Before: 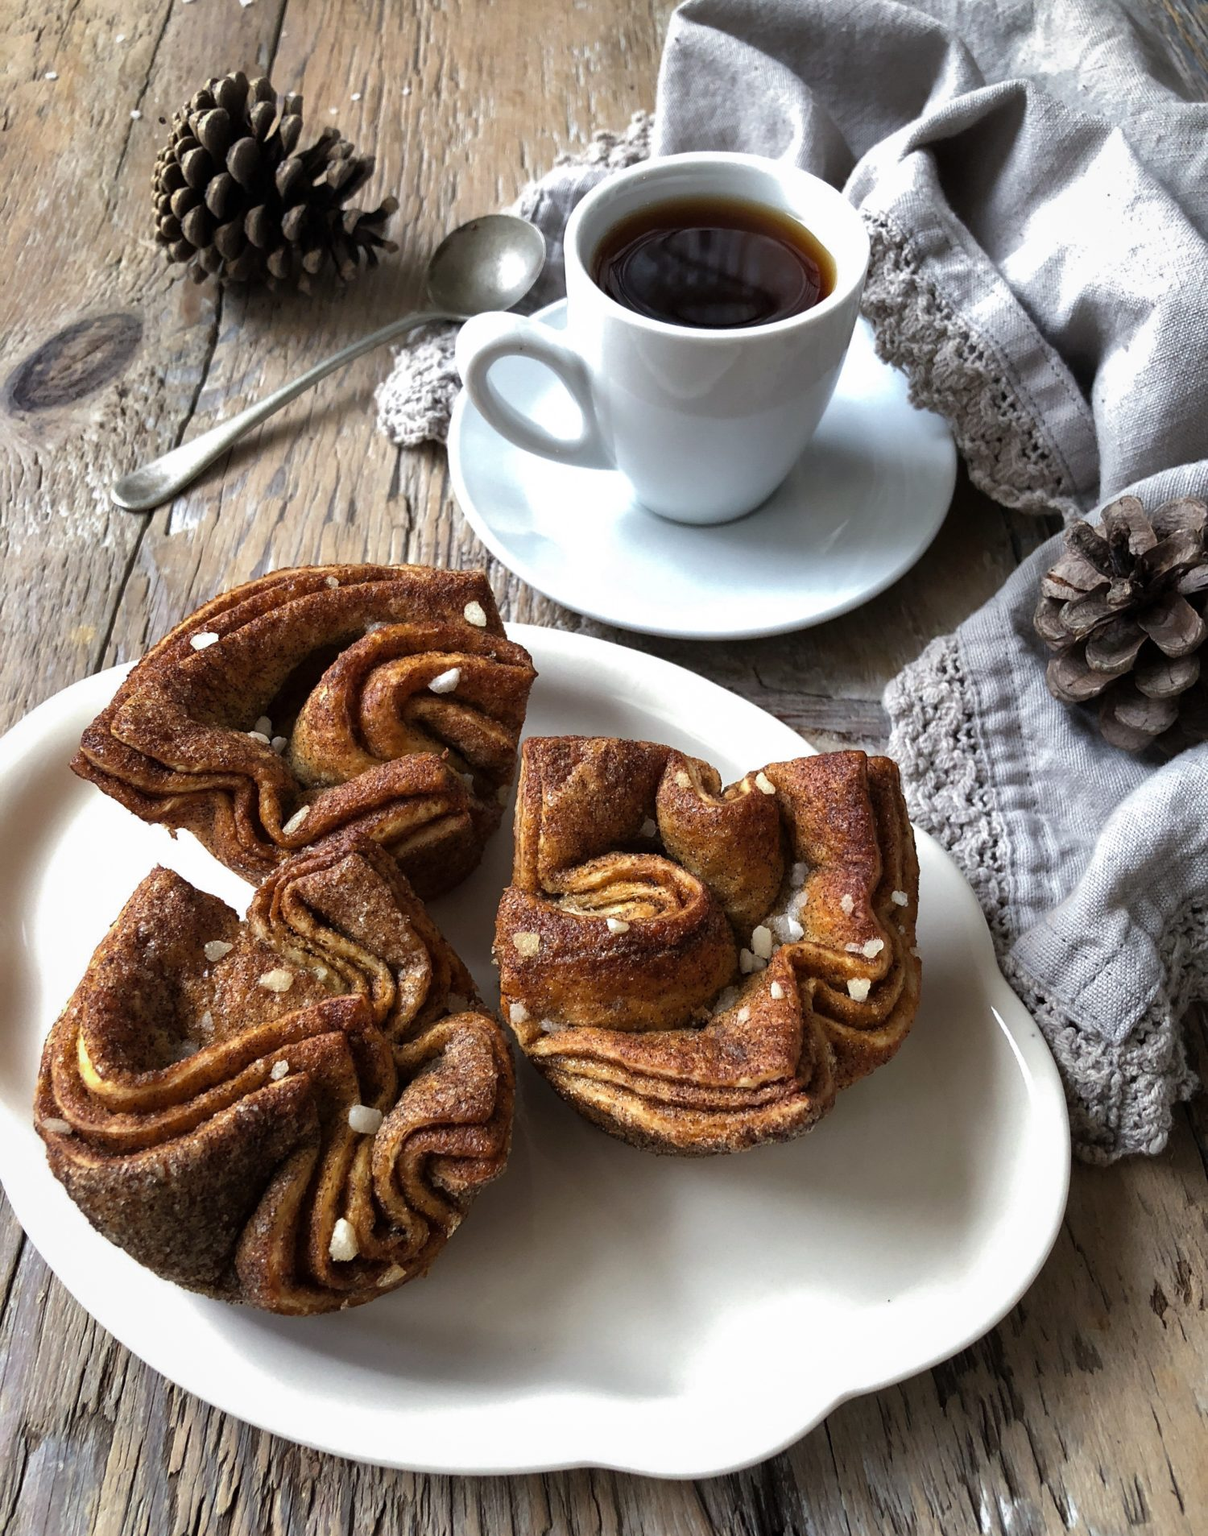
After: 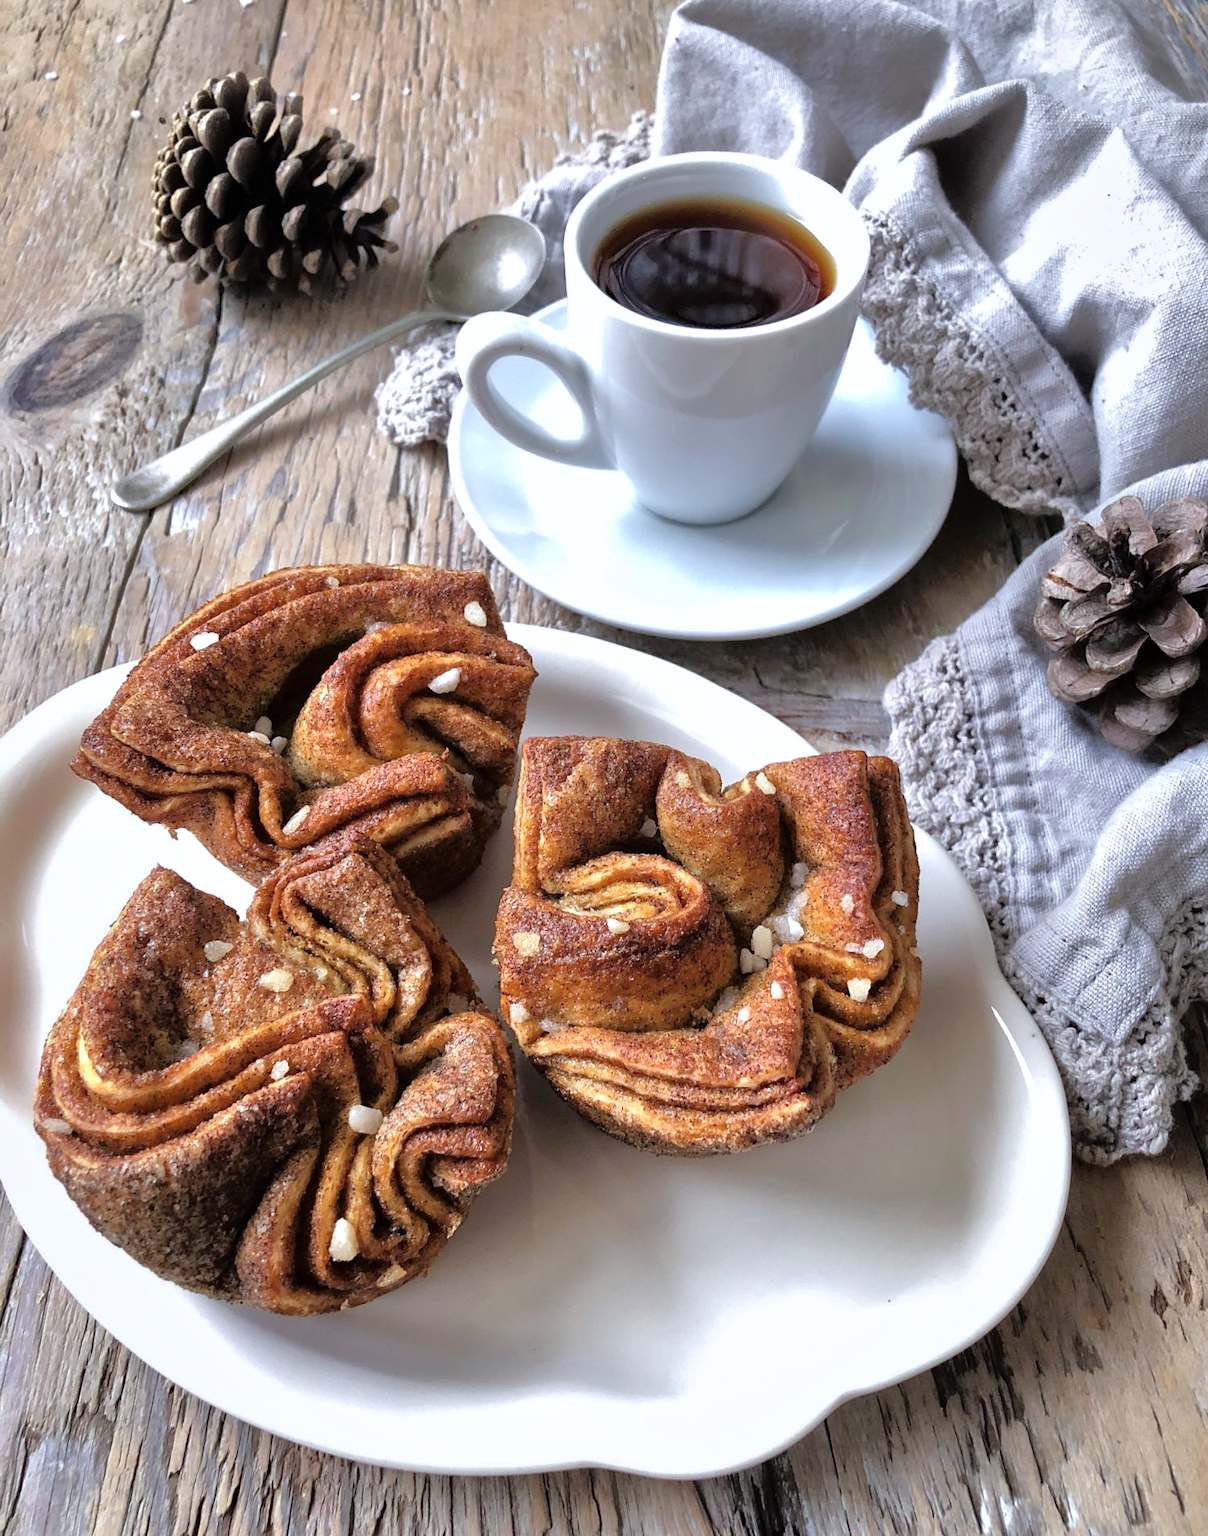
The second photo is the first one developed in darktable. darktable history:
tone equalizer: -7 EV 0.15 EV, -6 EV 0.6 EV, -5 EV 1.15 EV, -4 EV 1.33 EV, -3 EV 1.15 EV, -2 EV 0.6 EV, -1 EV 0.15 EV, mask exposure compensation -0.5 EV
color calibration: illuminant as shot in camera, x 0.358, y 0.373, temperature 4628.91 K
